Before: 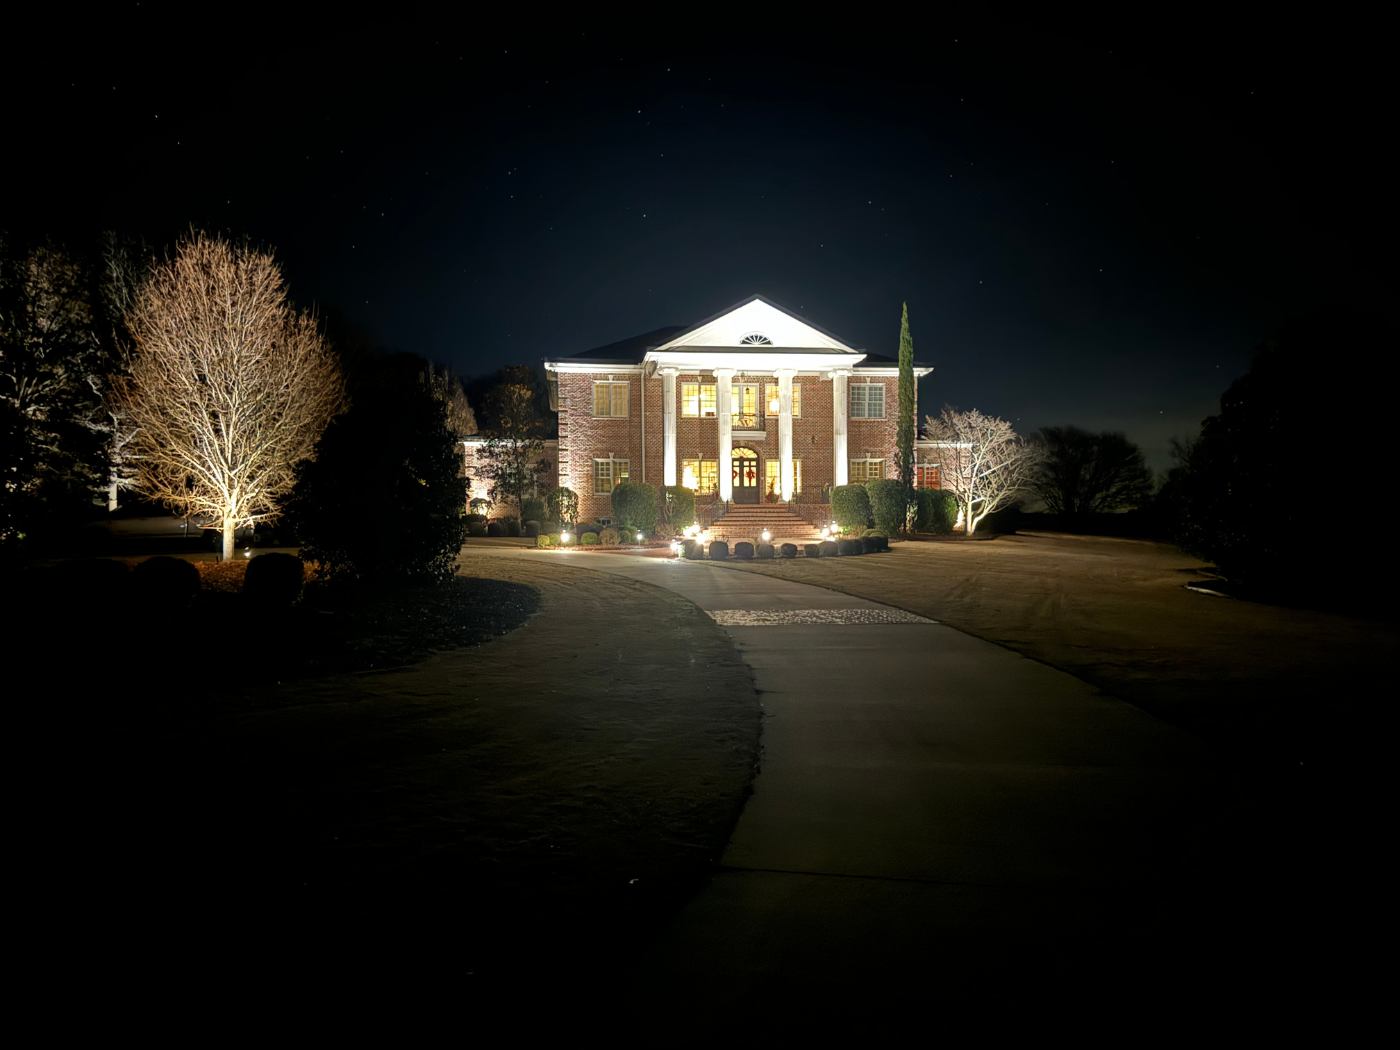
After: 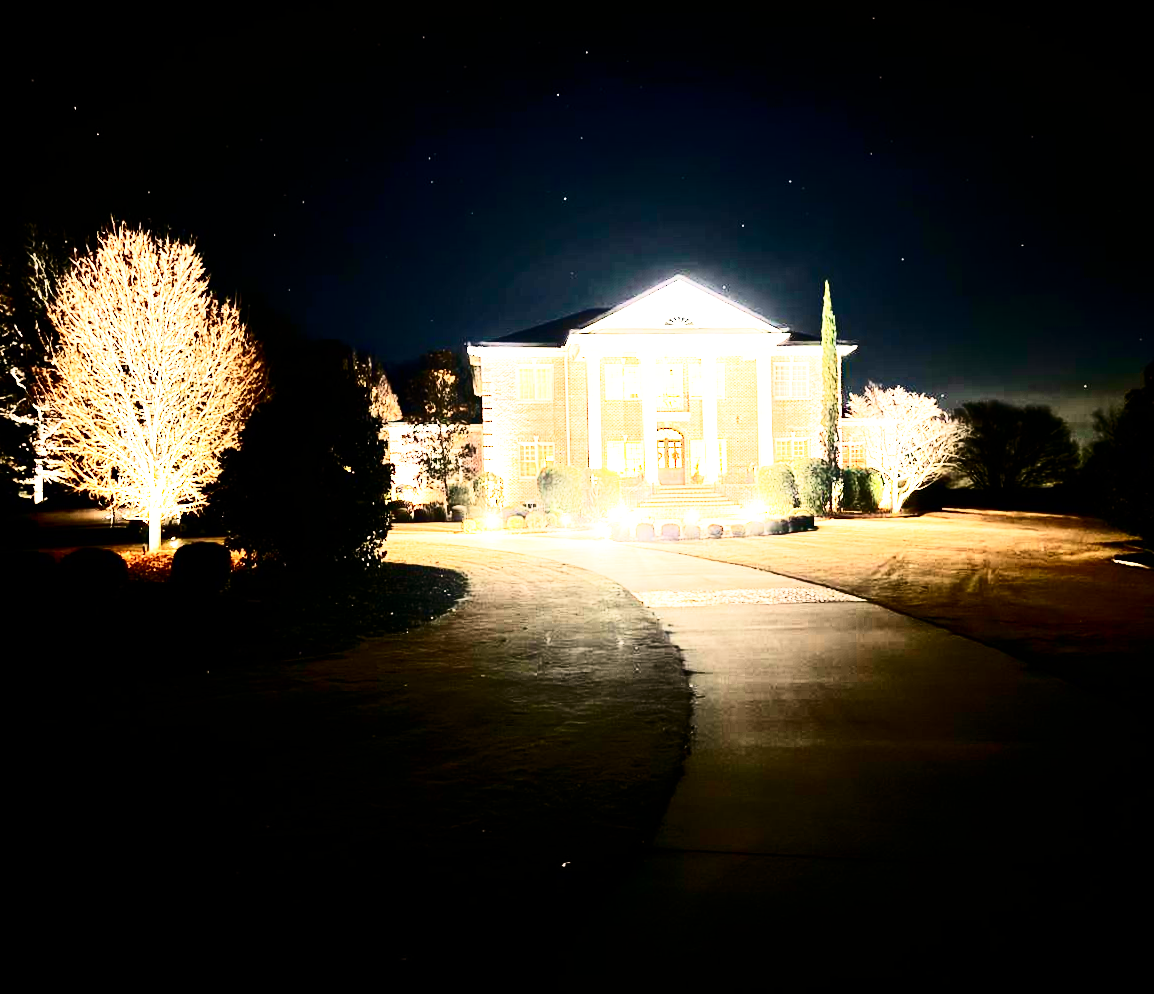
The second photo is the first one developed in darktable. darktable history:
exposure: black level correction 0, exposure 1.45 EV, compensate exposure bias true, compensate highlight preservation false
base curve: curves: ch0 [(0, 0) (0.007, 0.004) (0.027, 0.03) (0.046, 0.07) (0.207, 0.54) (0.442, 0.872) (0.673, 0.972) (1, 1)], preserve colors none
crop and rotate: angle 1°, left 4.281%, top 0.642%, right 11.383%, bottom 2.486%
contrast brightness saturation: contrast 0.5, saturation -0.1
white balance: red 1.127, blue 0.943
